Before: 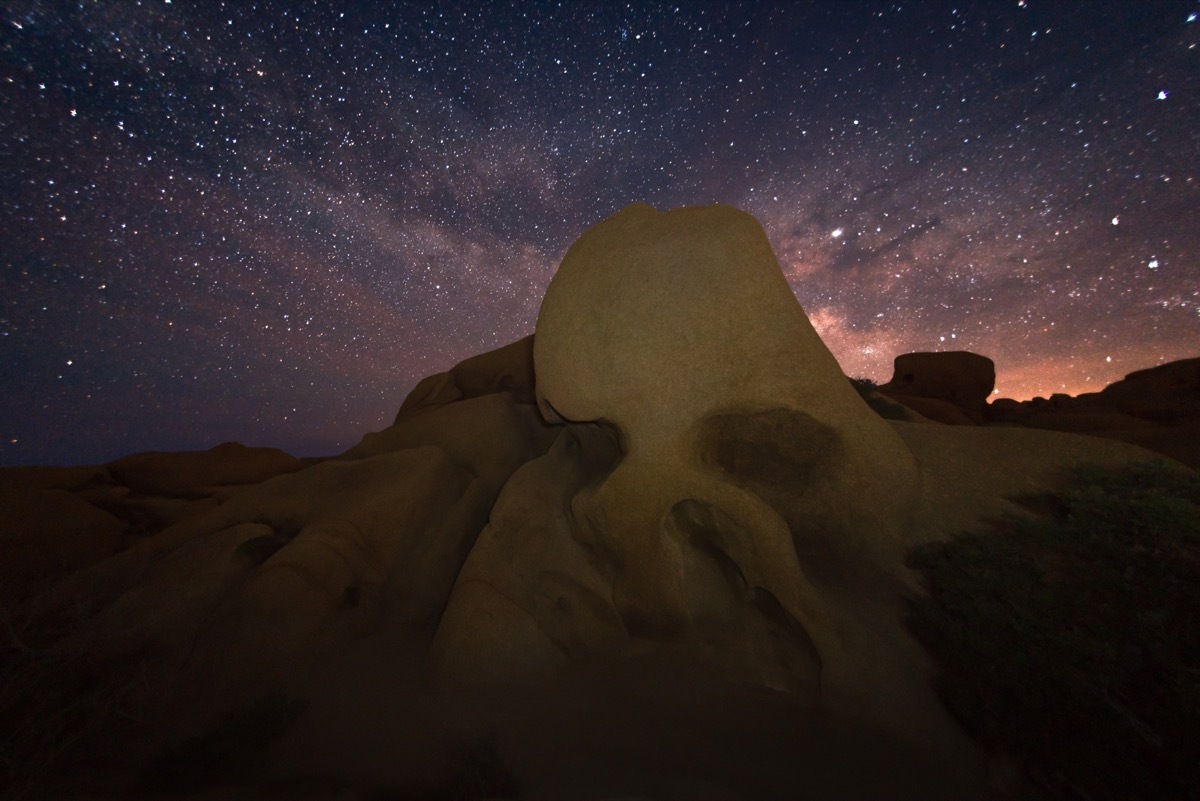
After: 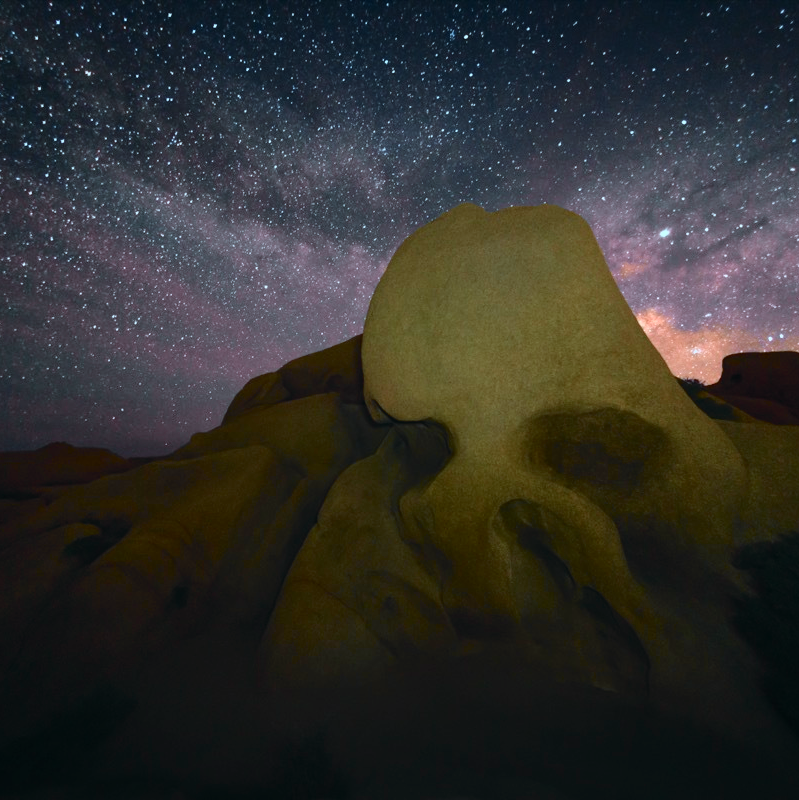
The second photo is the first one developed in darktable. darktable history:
crop and rotate: left 14.385%, right 18.948%
color correction: highlights a* -11.71, highlights b* -15.58
tone curve: curves: ch0 [(0, 0.015) (0.084, 0.074) (0.162, 0.165) (0.304, 0.382) (0.466, 0.576) (0.654, 0.741) (0.848, 0.906) (0.984, 0.963)]; ch1 [(0, 0) (0.34, 0.235) (0.46, 0.46) (0.515, 0.502) (0.553, 0.567) (0.764, 0.815) (1, 1)]; ch2 [(0, 0) (0.44, 0.458) (0.479, 0.492) (0.524, 0.507) (0.547, 0.579) (0.673, 0.712) (1, 1)], color space Lab, independent channels, preserve colors none
